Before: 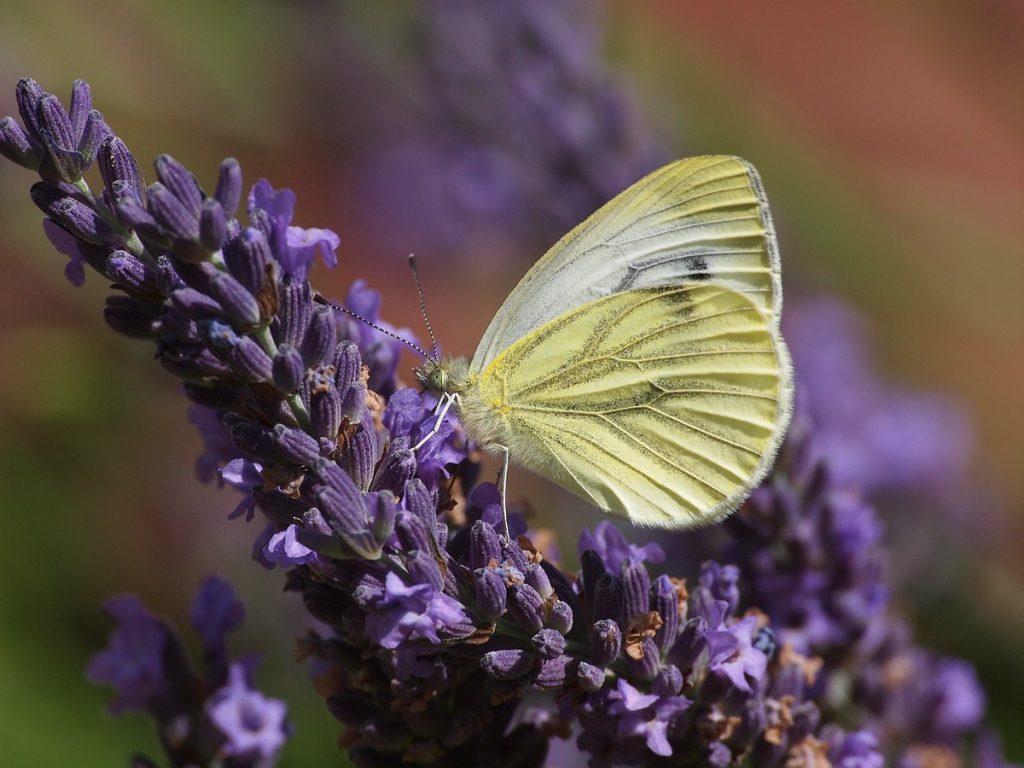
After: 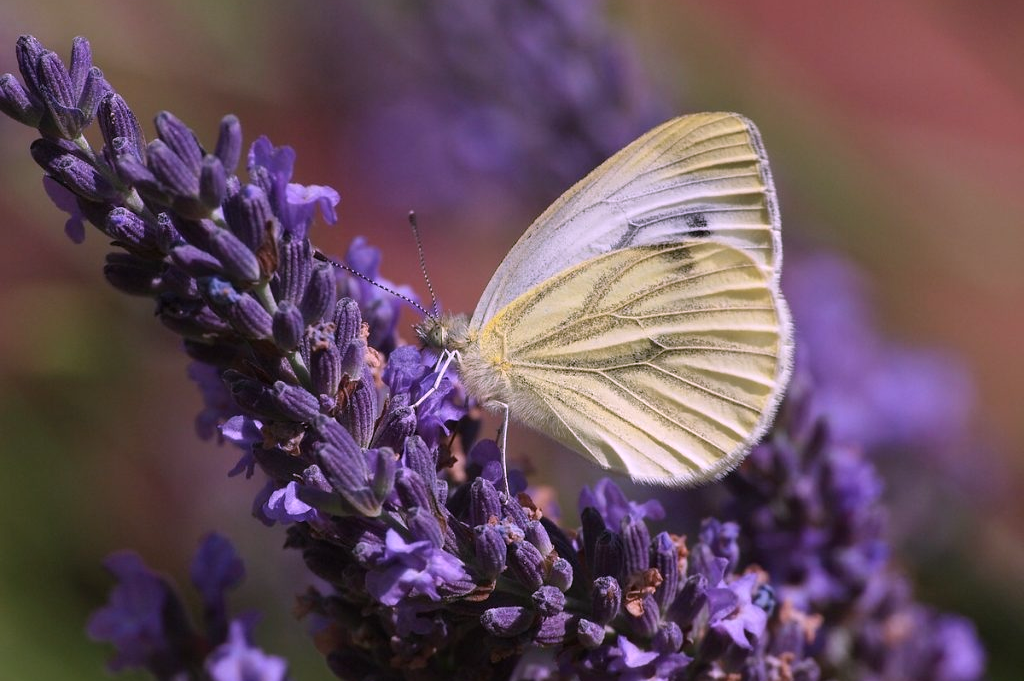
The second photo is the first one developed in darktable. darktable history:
crop and rotate: top 5.609%, bottom 5.609%
color correction: highlights a* 15.46, highlights b* -20.56
